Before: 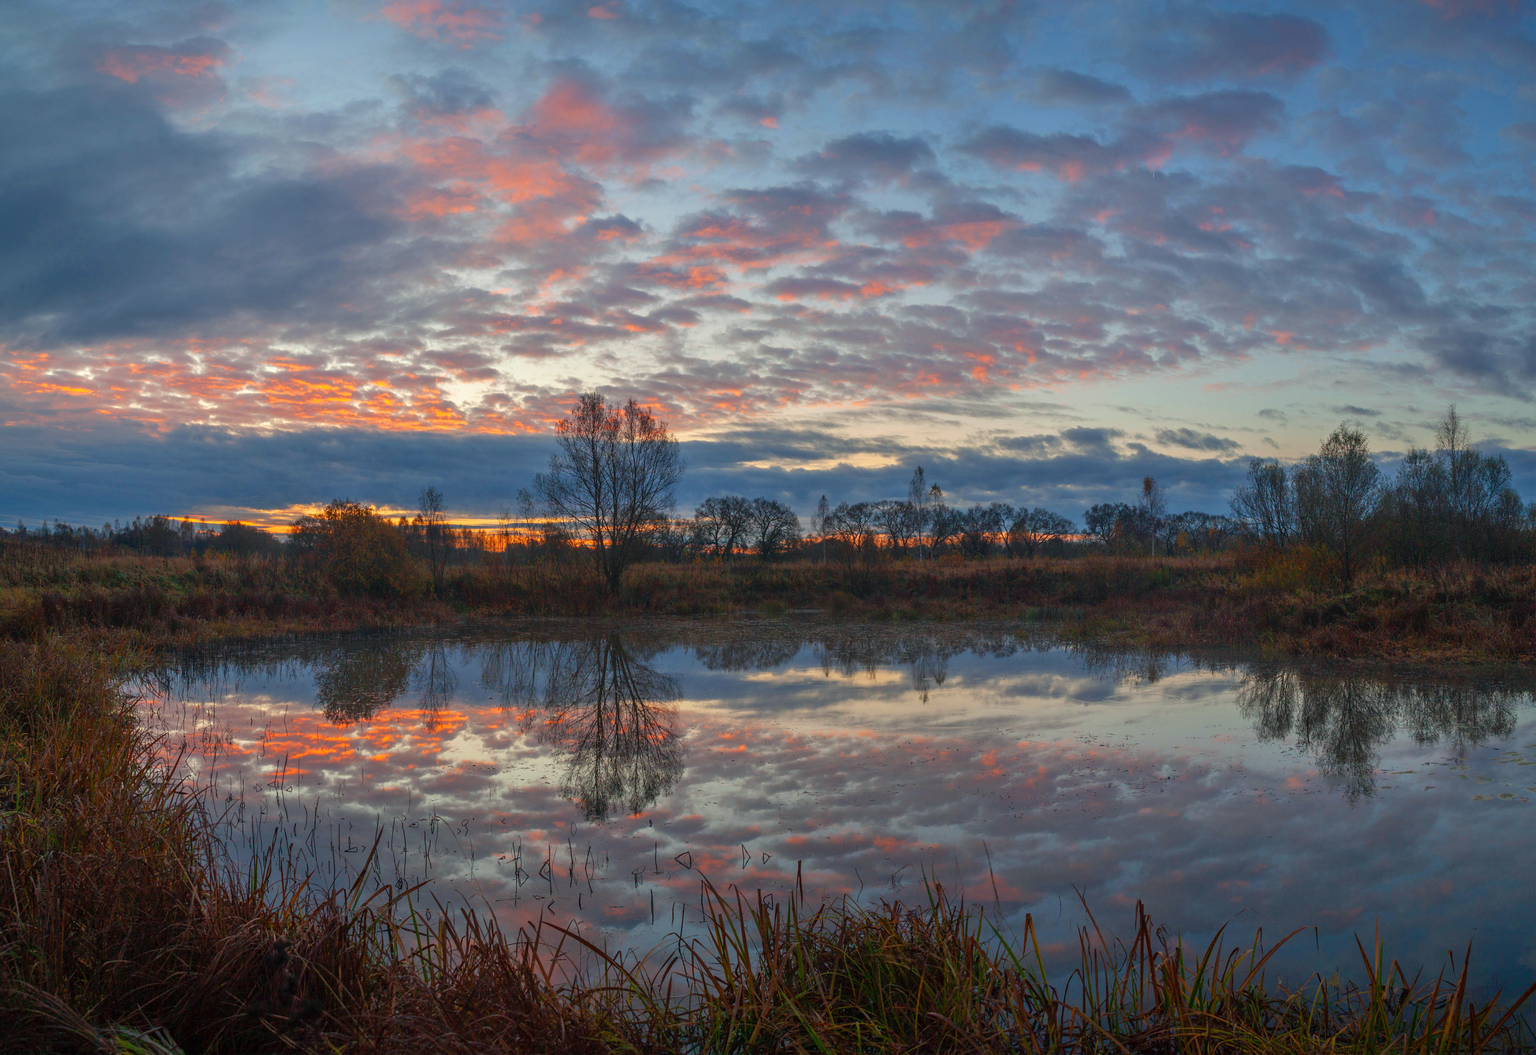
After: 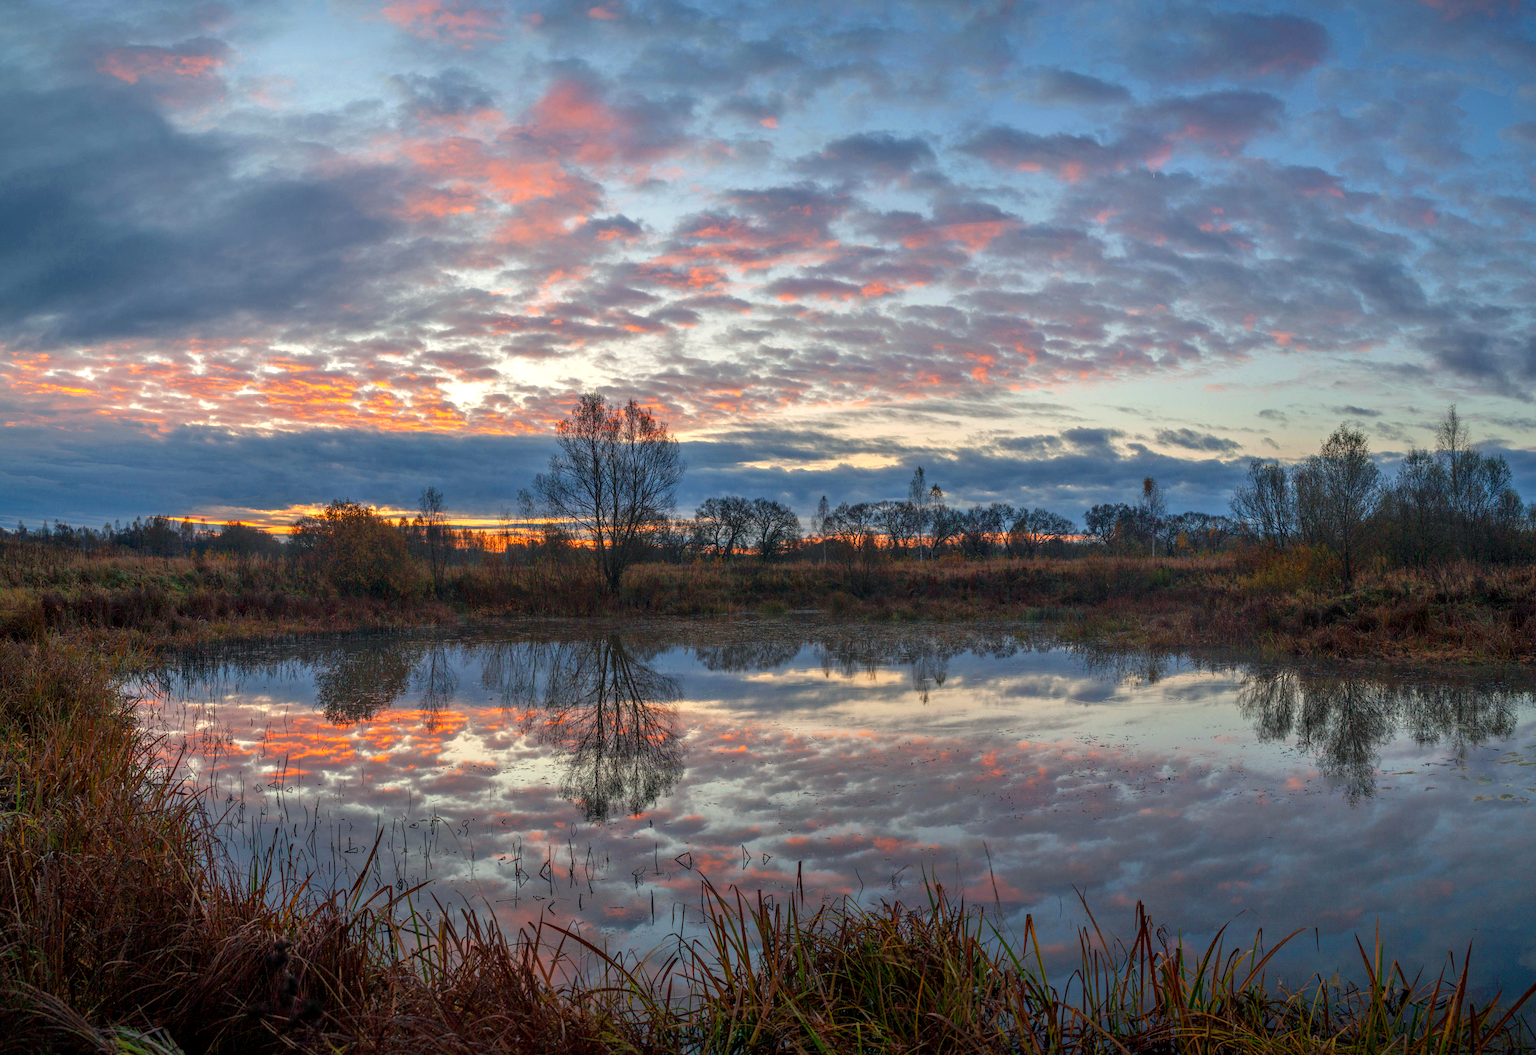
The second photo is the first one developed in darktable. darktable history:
exposure: black level correction 0.001, exposure 0.295 EV, compensate highlight preservation false
local contrast: on, module defaults
